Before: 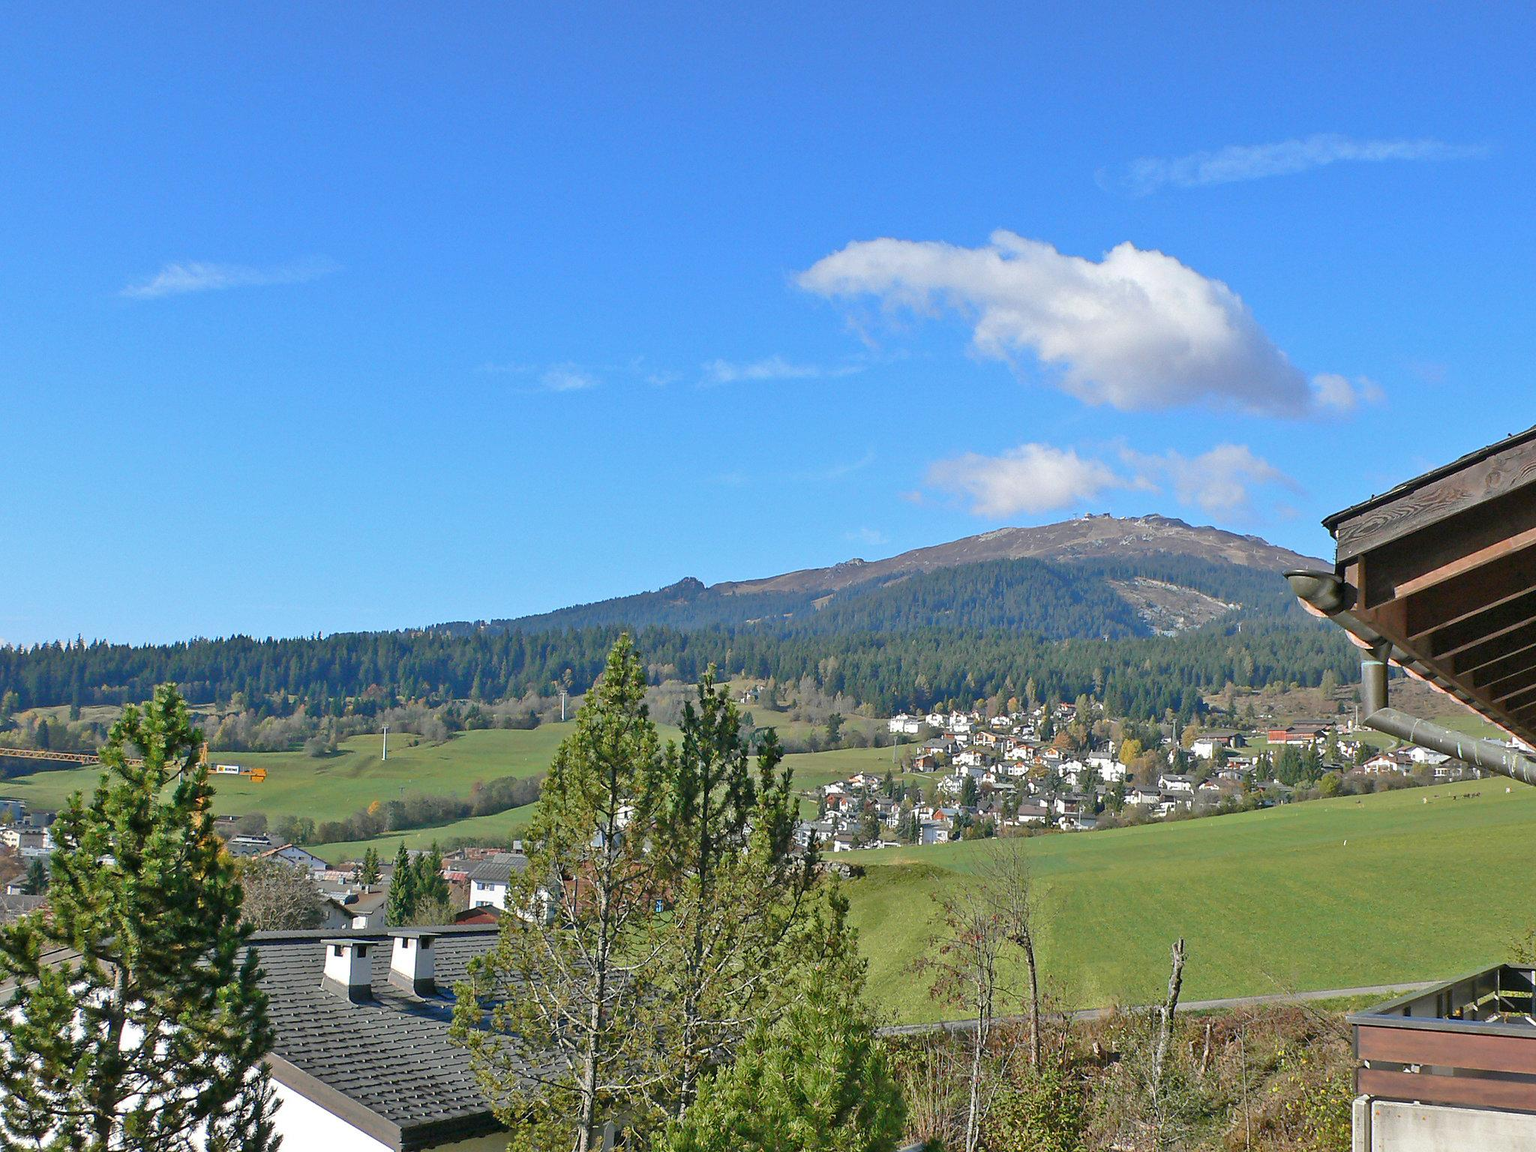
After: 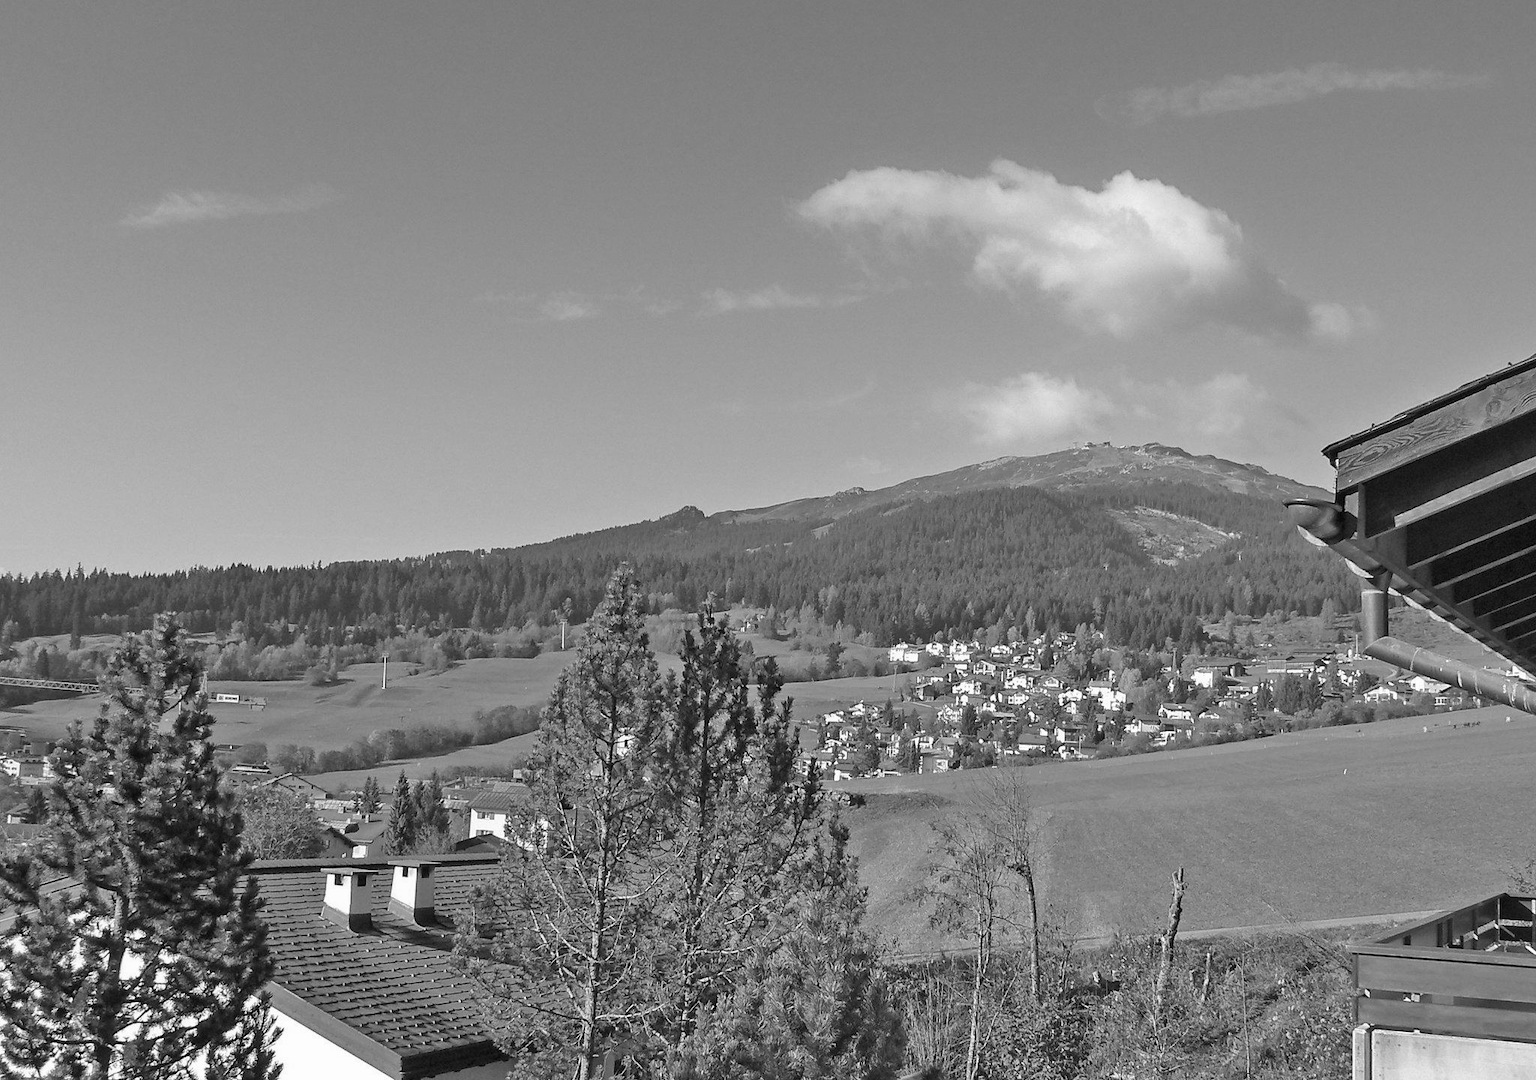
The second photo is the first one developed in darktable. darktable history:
white balance: red 1.009, blue 1.027
crop and rotate: top 6.25%
monochrome: a 16.06, b 15.48, size 1
